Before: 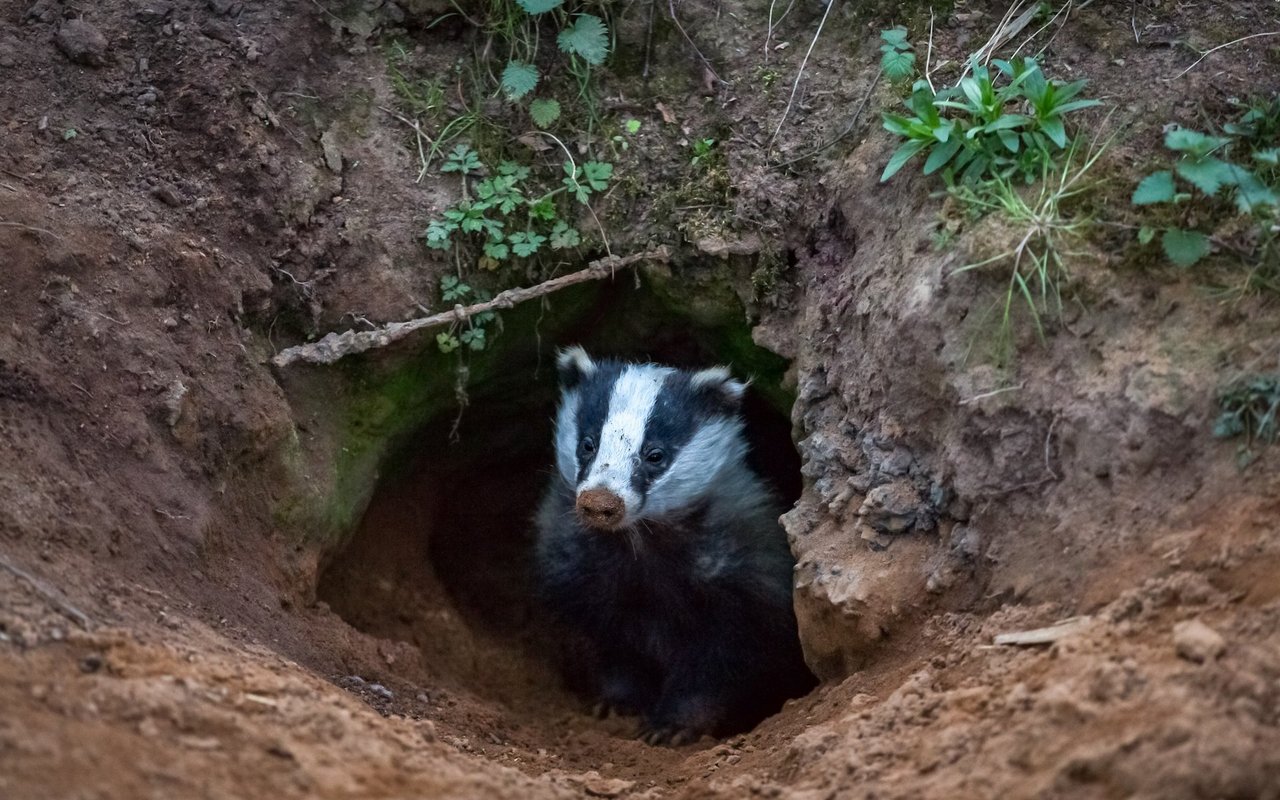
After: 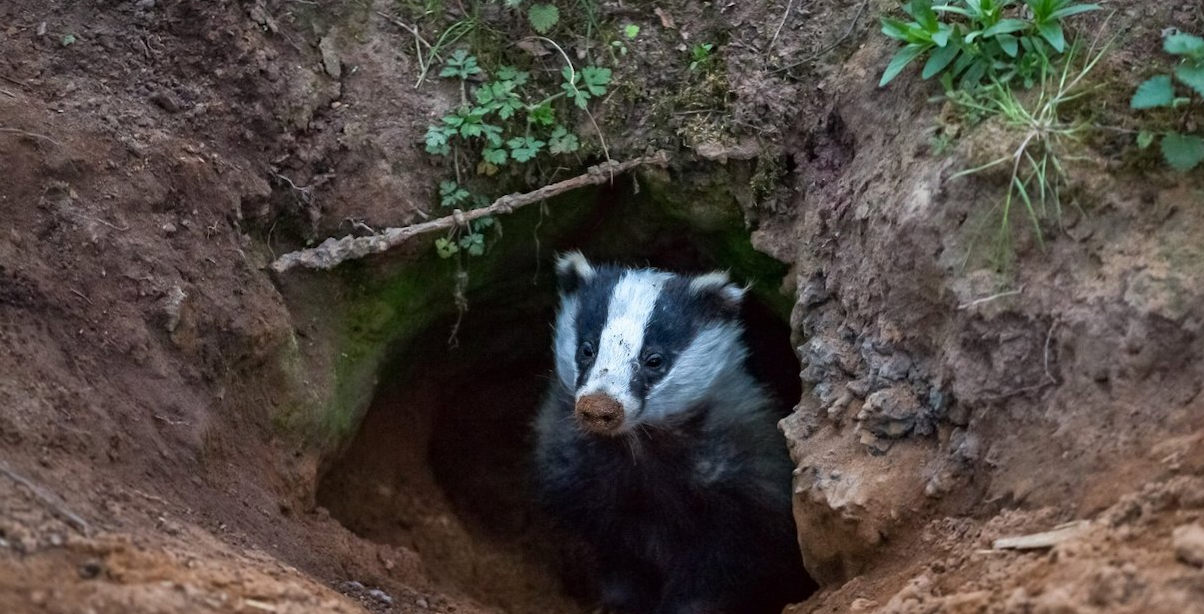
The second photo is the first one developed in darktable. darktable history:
crop and rotate: angle 0.082°, top 11.9%, right 5.704%, bottom 11.089%
